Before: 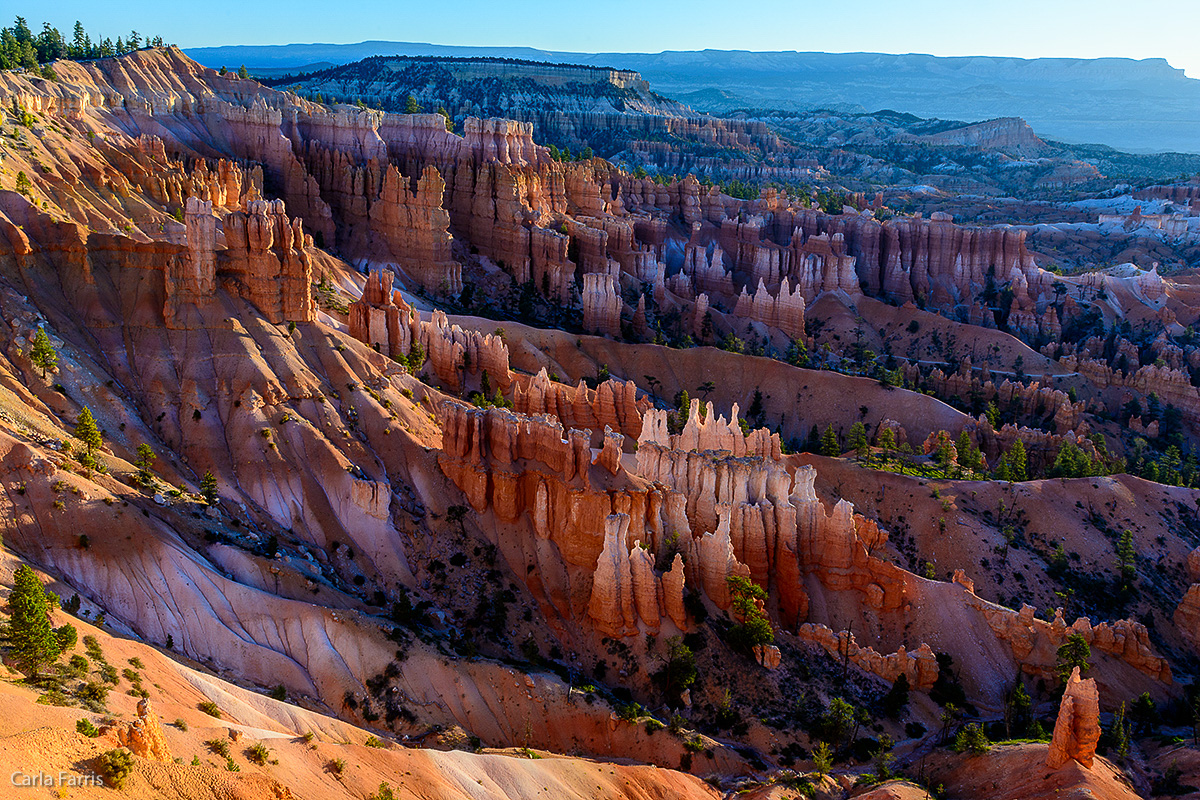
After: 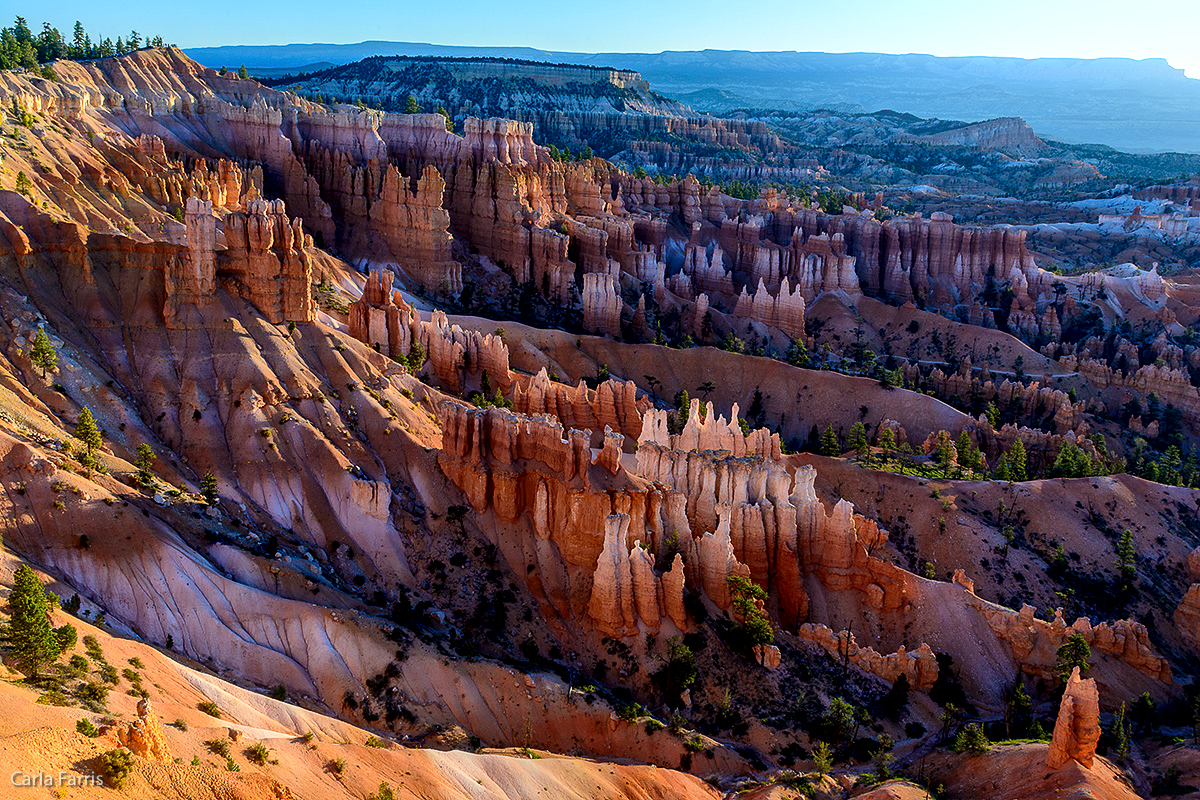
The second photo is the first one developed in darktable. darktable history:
bloom: size 9%, threshold 100%, strength 7%
local contrast: mode bilateral grid, contrast 20, coarseness 50, detail 140%, midtone range 0.2
